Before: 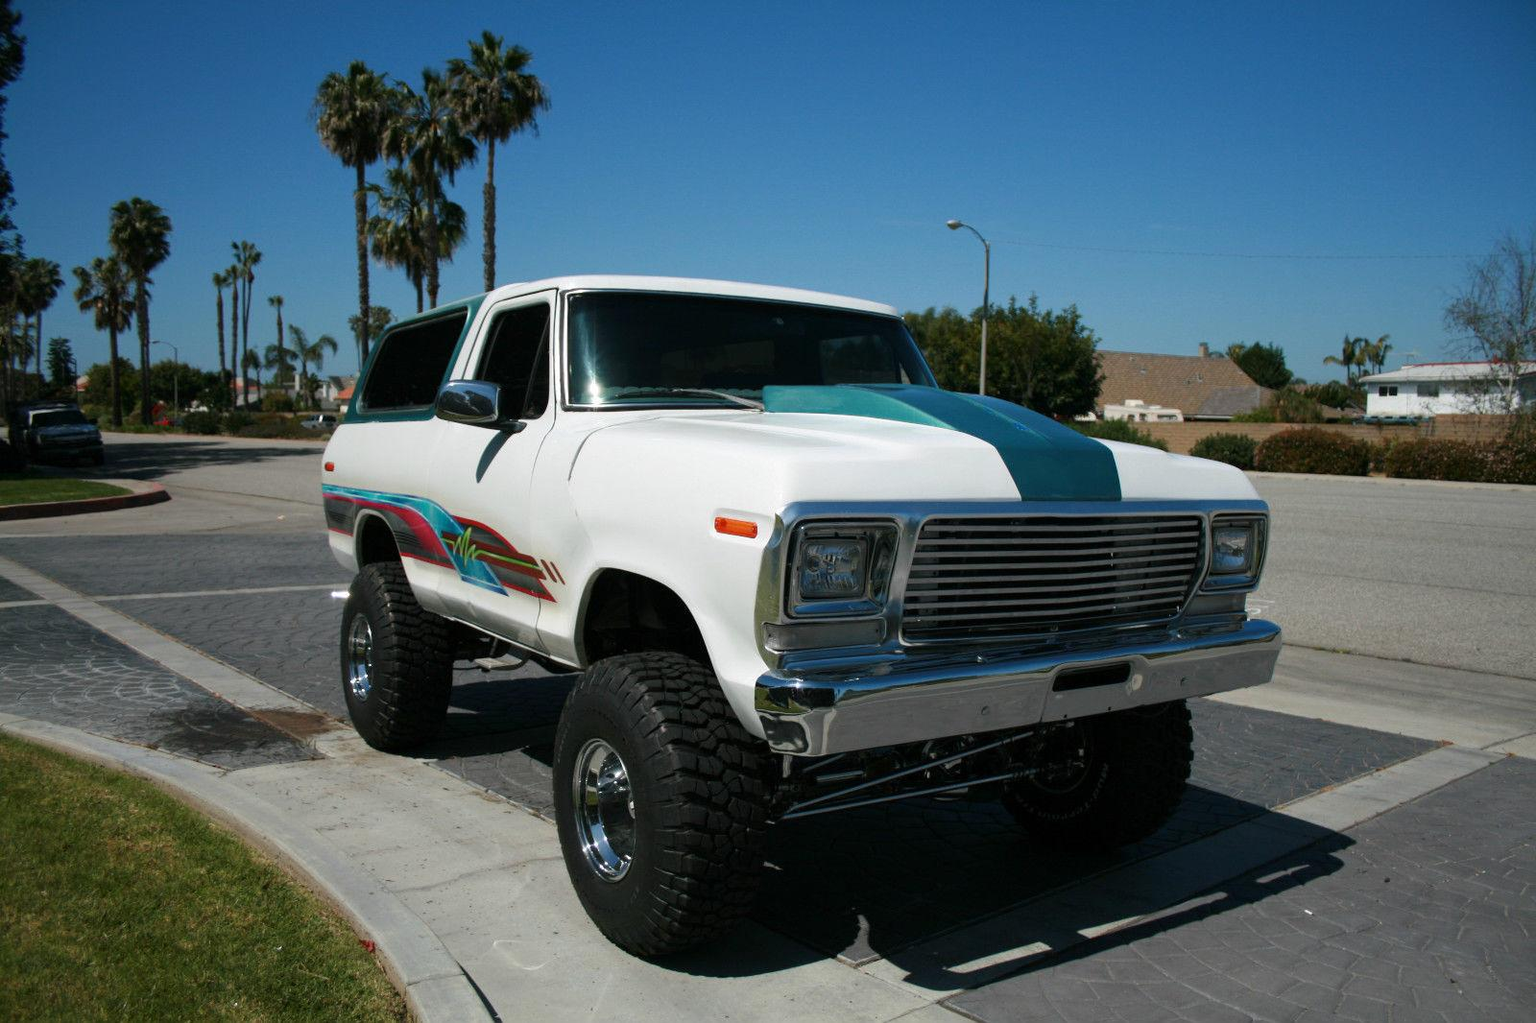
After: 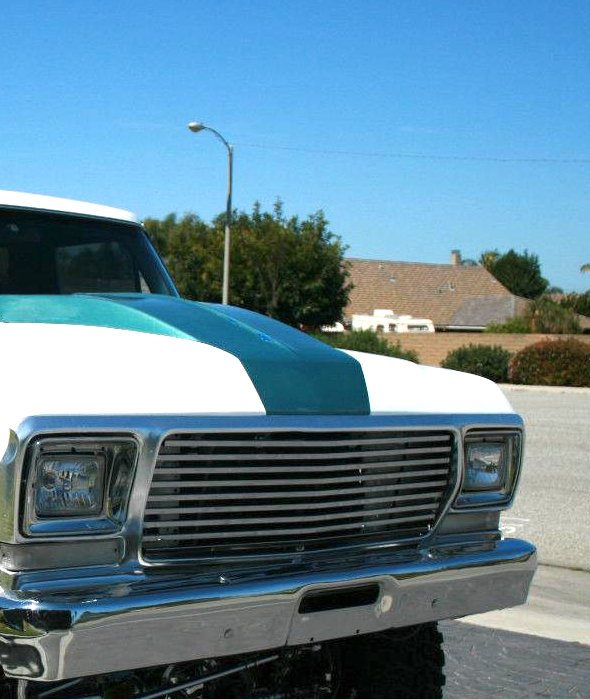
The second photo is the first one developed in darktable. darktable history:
exposure: exposure 1 EV, compensate highlight preservation false
crop and rotate: left 49.936%, top 10.094%, right 13.136%, bottom 24.256%
